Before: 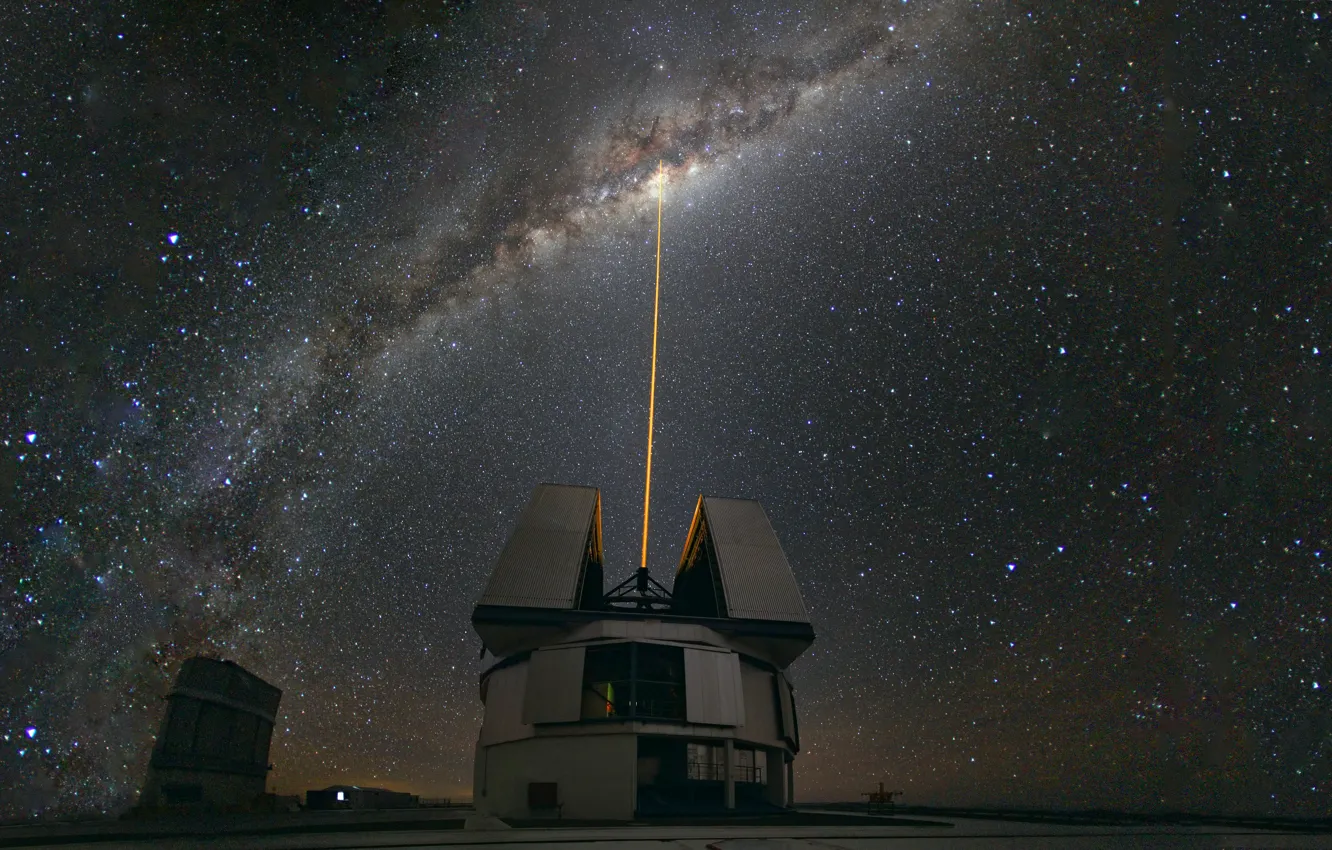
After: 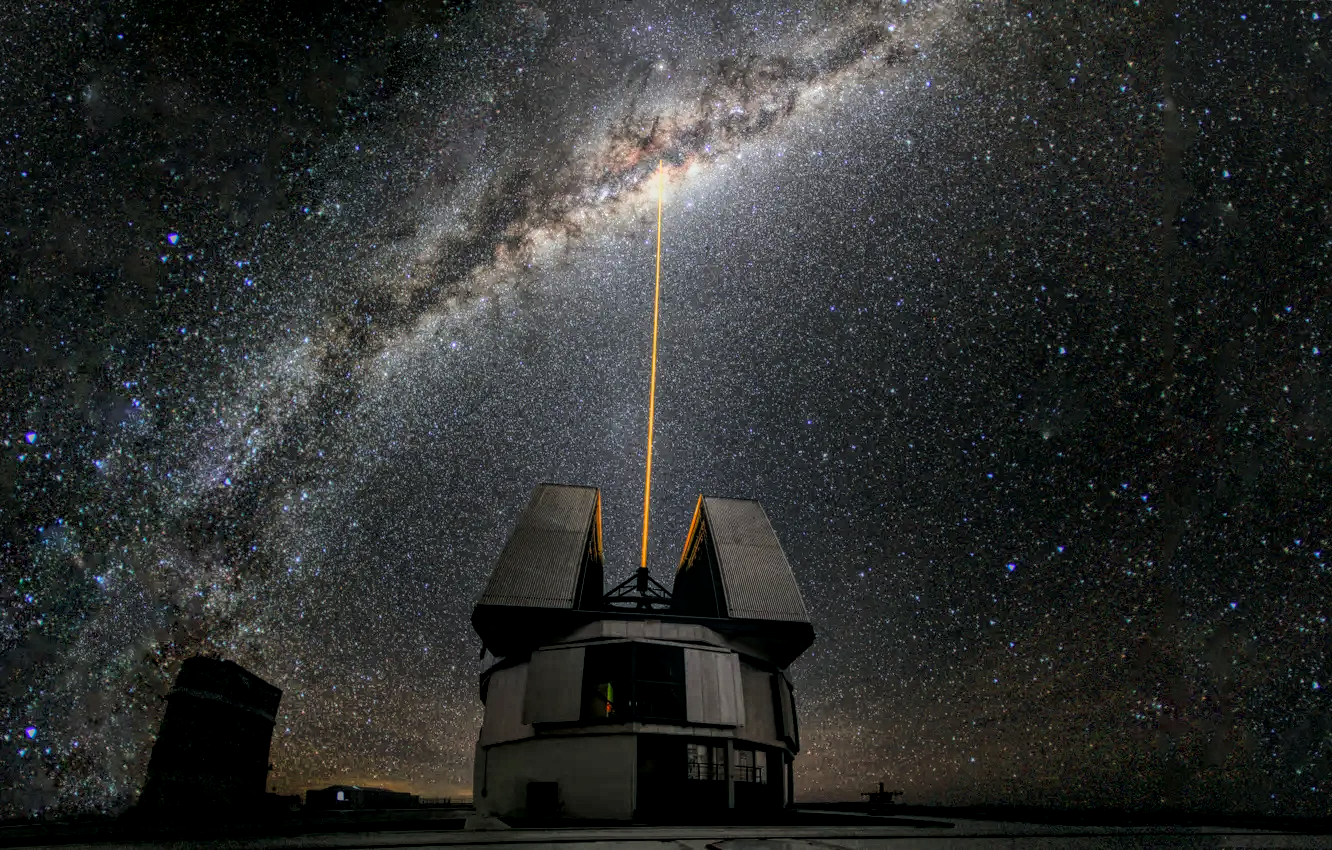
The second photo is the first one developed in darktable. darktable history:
local contrast: highlights 20%, shadows 23%, detail 200%, midtone range 0.2
base curve: curves: ch0 [(0, 0) (0, 0) (0.002, 0.001) (0.008, 0.003) (0.019, 0.011) (0.037, 0.037) (0.064, 0.11) (0.102, 0.232) (0.152, 0.379) (0.216, 0.524) (0.296, 0.665) (0.394, 0.789) (0.512, 0.881) (0.651, 0.945) (0.813, 0.986) (1, 1)]
shadows and highlights: shadows 0.466, highlights 40.05
exposure: exposure 0.014 EV, compensate exposure bias true, compensate highlight preservation false
